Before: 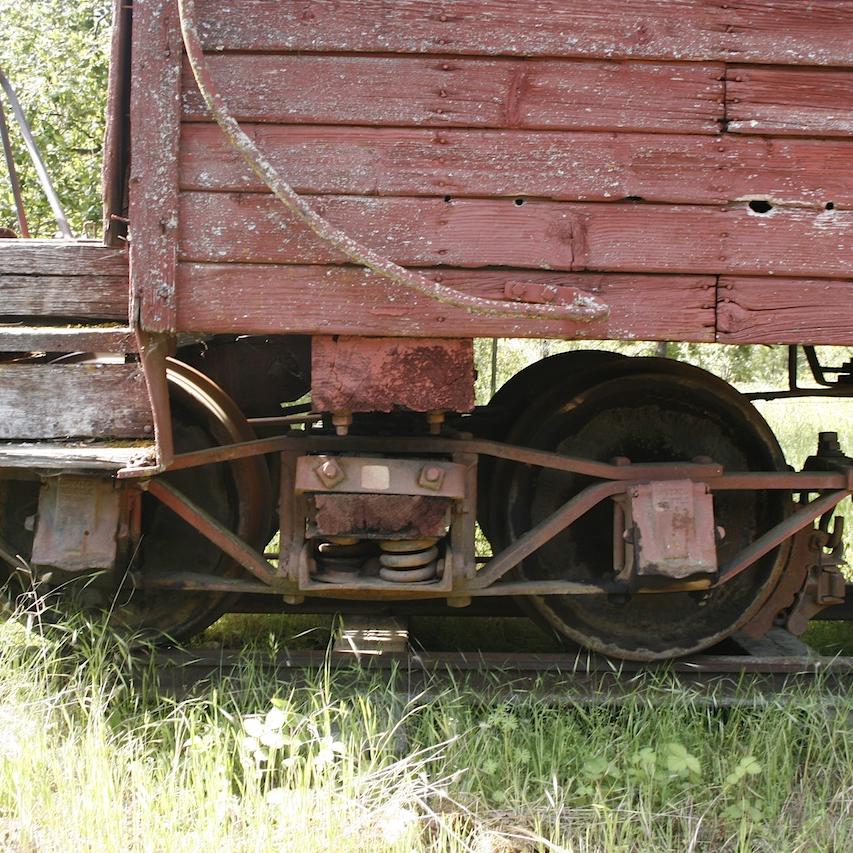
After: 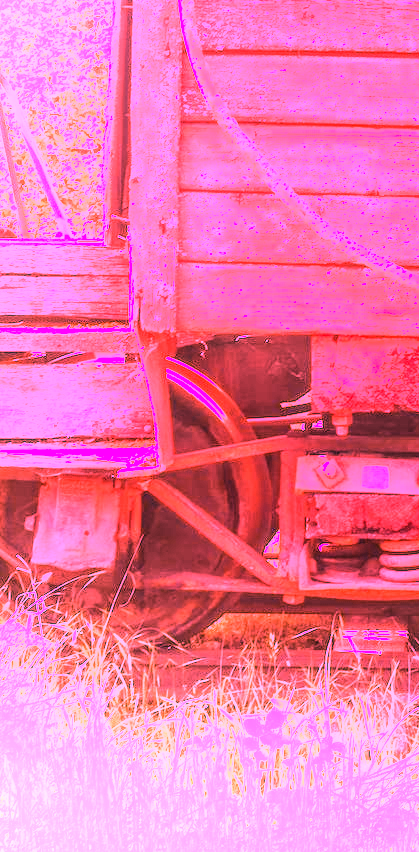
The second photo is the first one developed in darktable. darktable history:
local contrast: on, module defaults
white balance: red 4.26, blue 1.802
crop and rotate: left 0%, top 0%, right 50.845%
